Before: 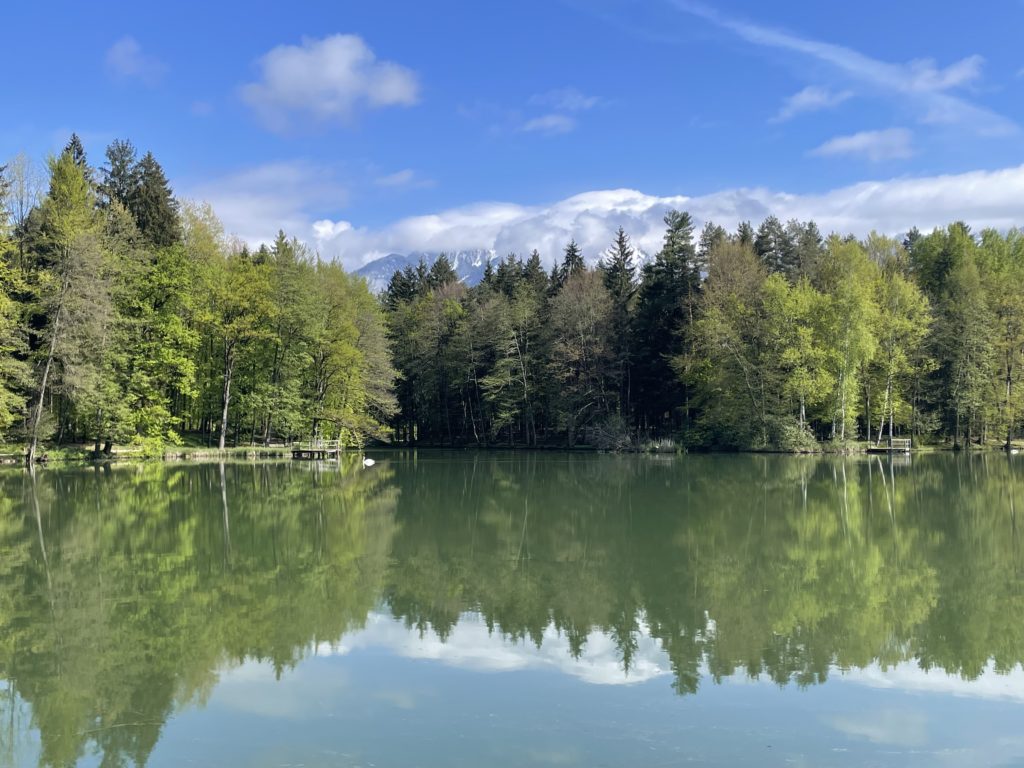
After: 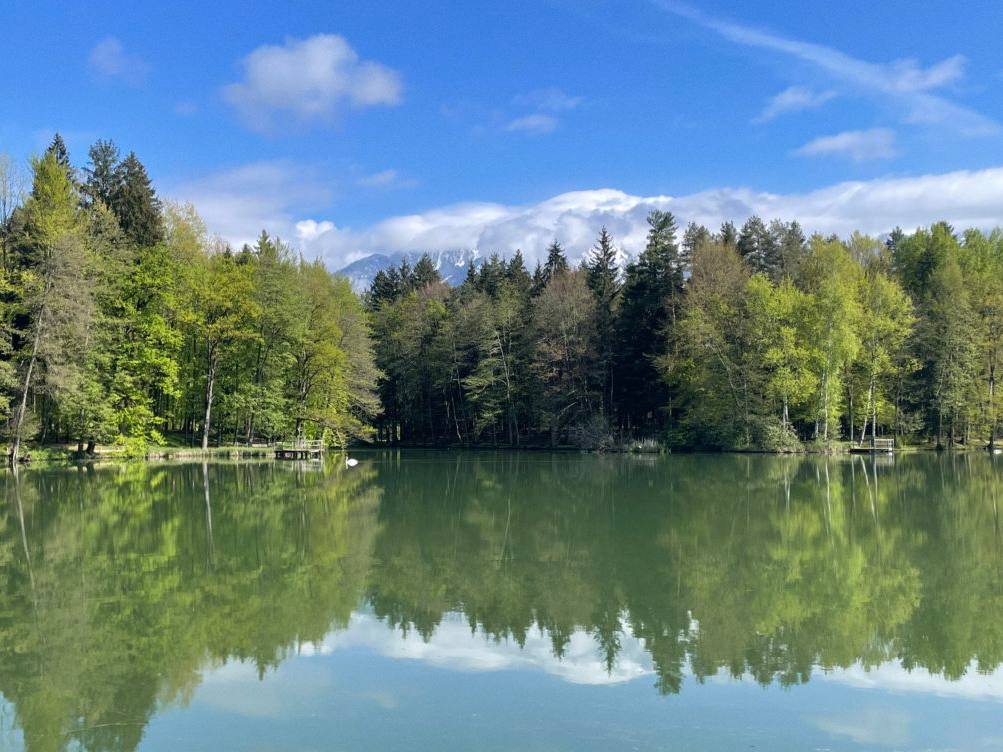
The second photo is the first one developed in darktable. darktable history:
grain: coarseness 0.09 ISO, strength 10%
crop: left 1.743%, right 0.268%, bottom 2.011%
